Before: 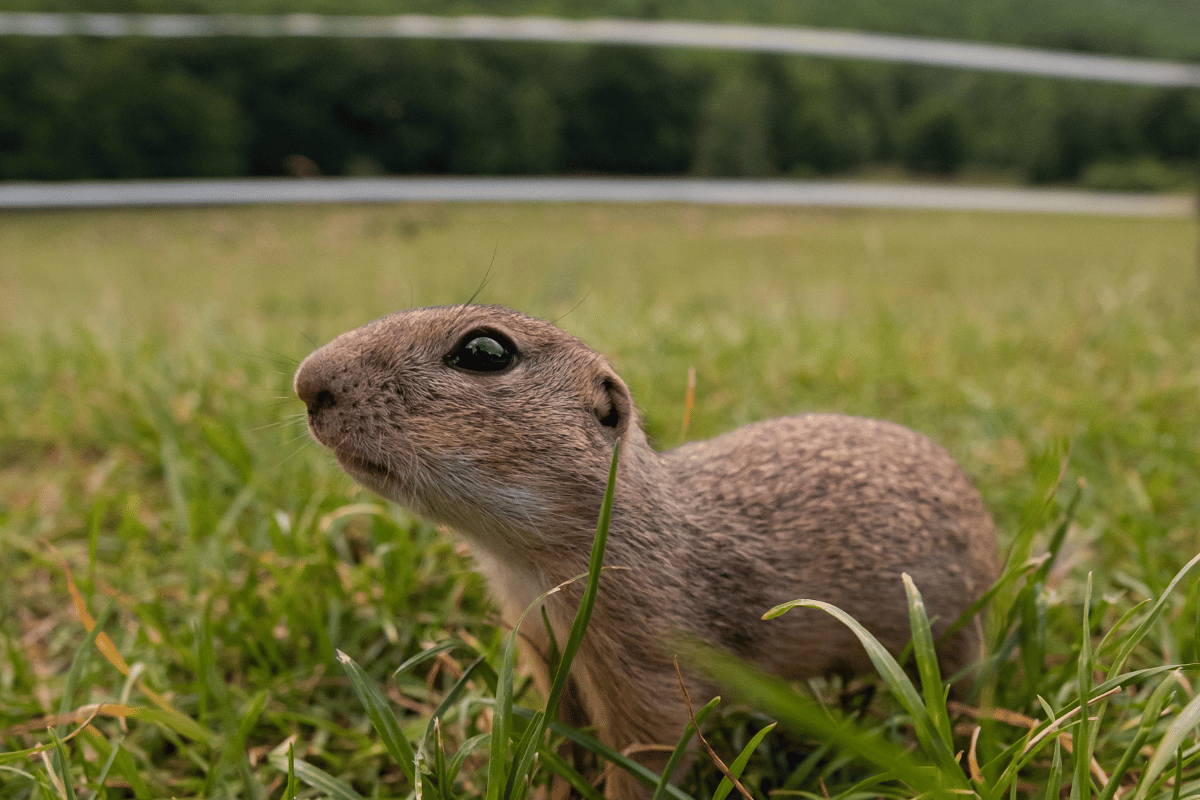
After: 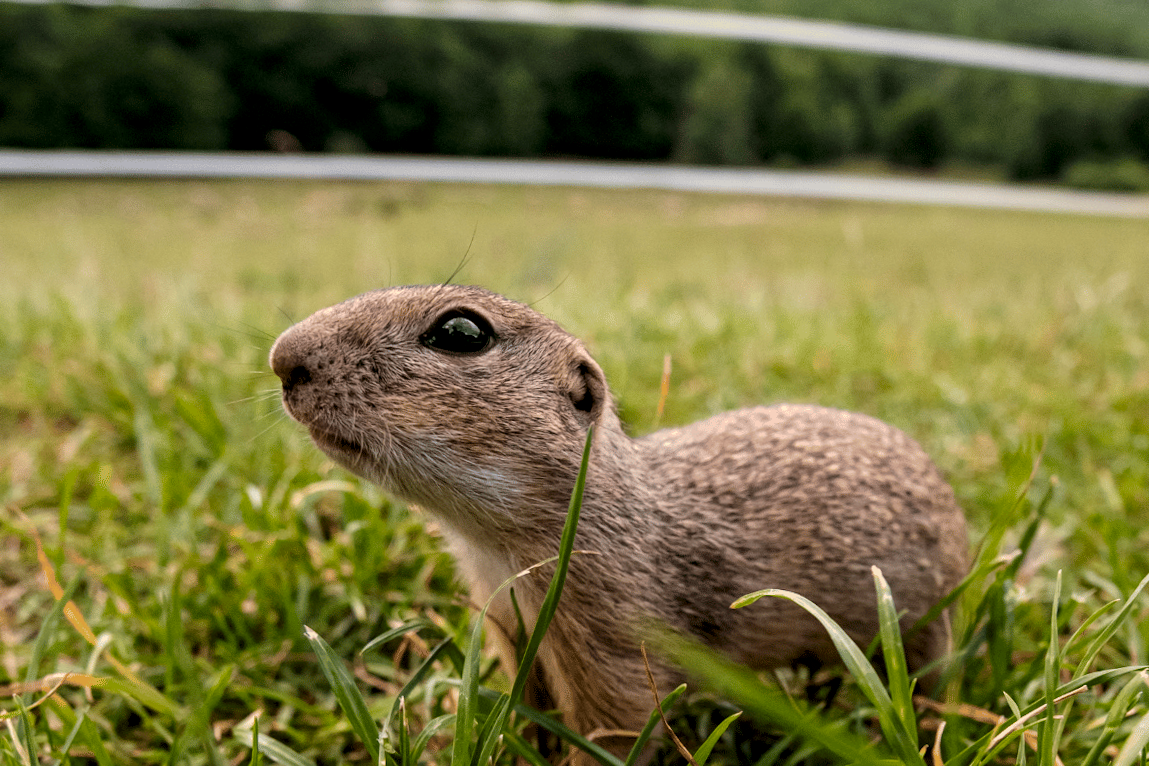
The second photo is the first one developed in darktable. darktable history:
local contrast: highlights 123%, shadows 126%, detail 140%, midtone range 0.254
crop and rotate: angle -1.69°
tone curve: curves: ch0 [(0, 0) (0.003, 0.019) (0.011, 0.019) (0.025, 0.026) (0.044, 0.043) (0.069, 0.066) (0.1, 0.095) (0.136, 0.133) (0.177, 0.181) (0.224, 0.233) (0.277, 0.302) (0.335, 0.375) (0.399, 0.452) (0.468, 0.532) (0.543, 0.609) (0.623, 0.695) (0.709, 0.775) (0.801, 0.865) (0.898, 0.932) (1, 1)], preserve colors none
